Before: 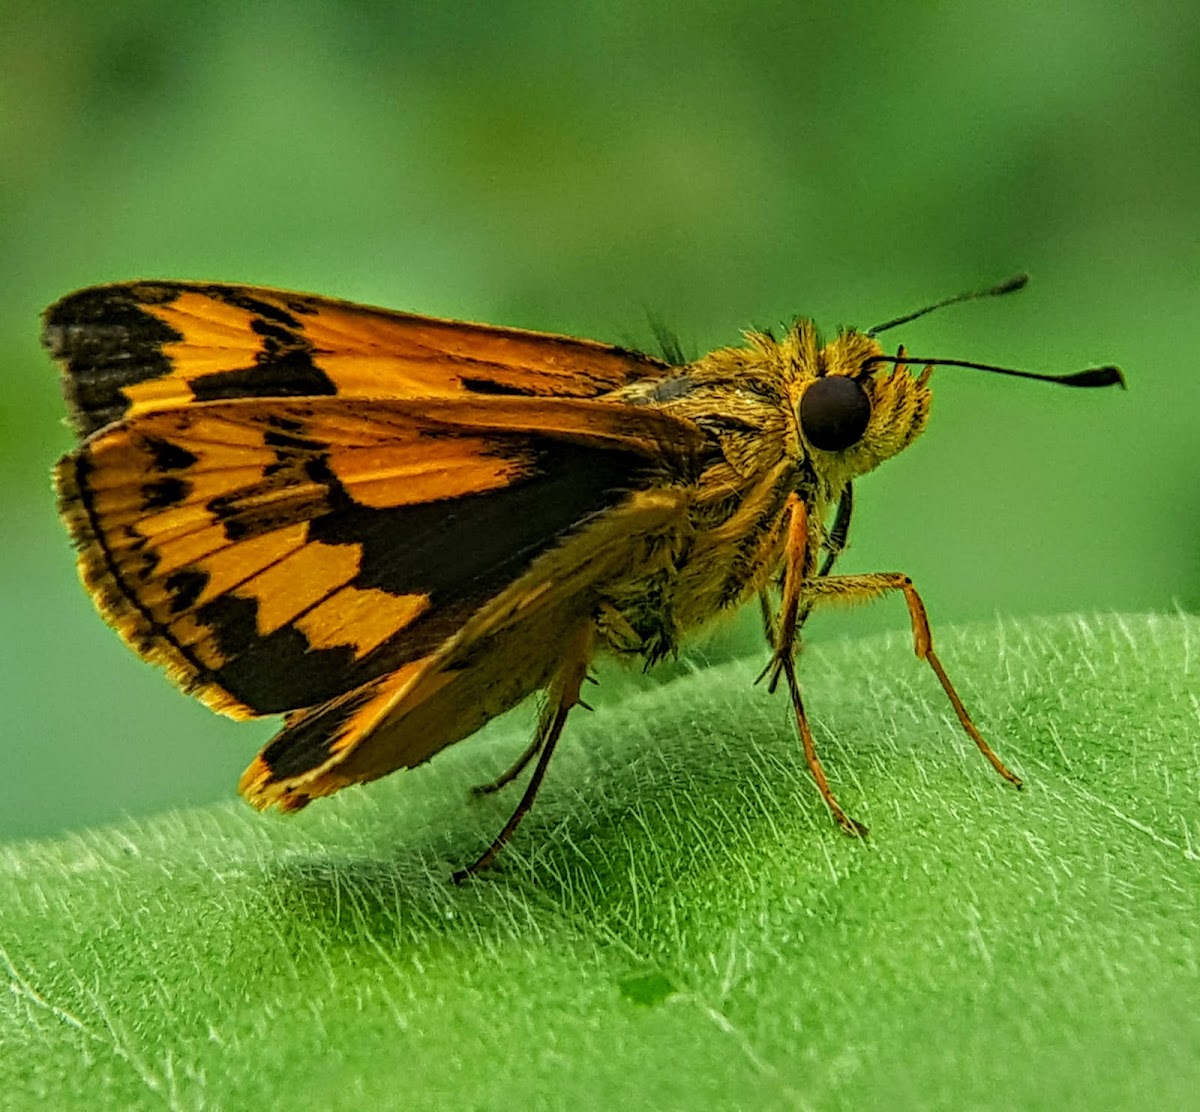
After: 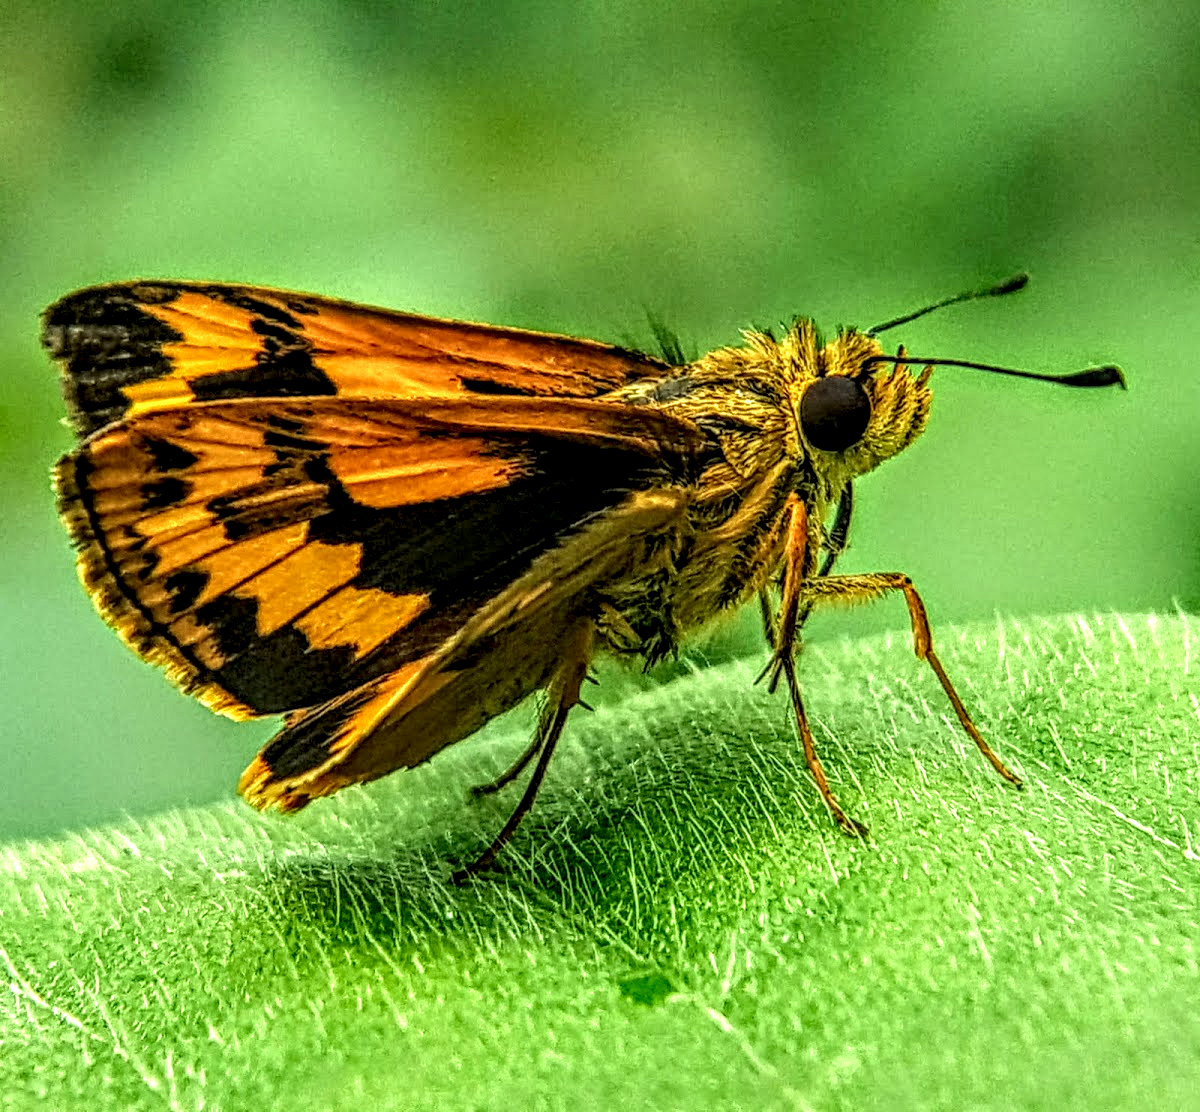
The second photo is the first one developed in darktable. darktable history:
exposure: black level correction 0, exposure 0.7 EV, compensate exposure bias true, compensate highlight preservation false
local contrast: highlights 0%, shadows 6%, detail 182%
contrast equalizer: y [[0.5 ×6], [0.5 ×6], [0.5, 0.5, 0.501, 0.545, 0.707, 0.863], [0 ×6], [0 ×6]], mix 0.512
